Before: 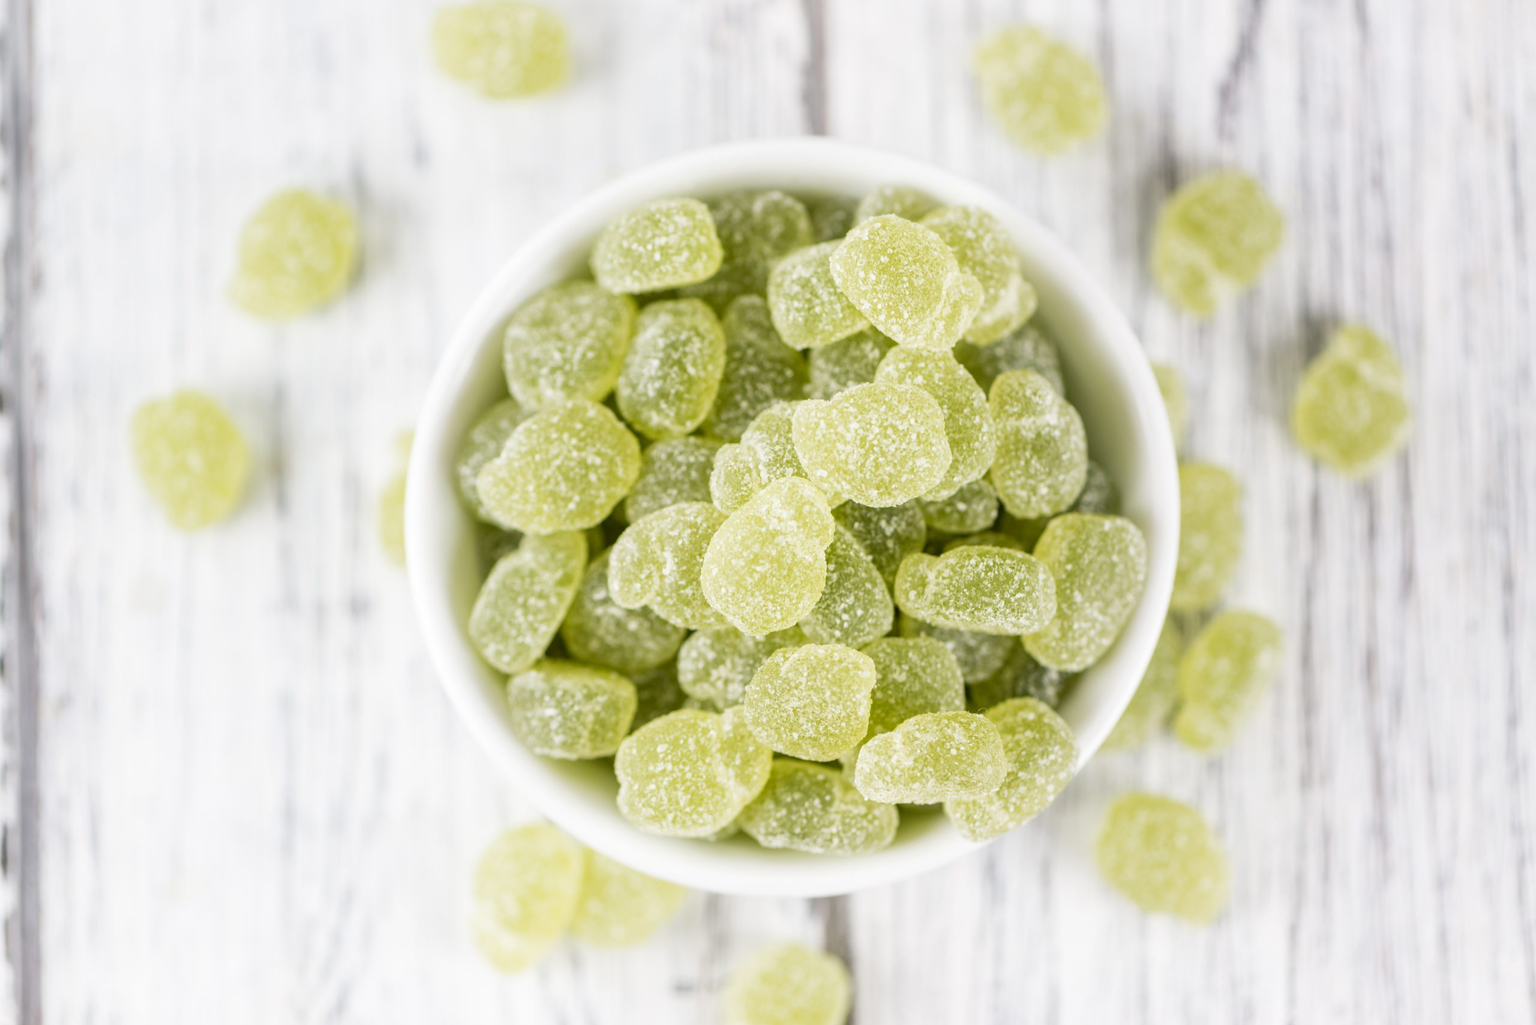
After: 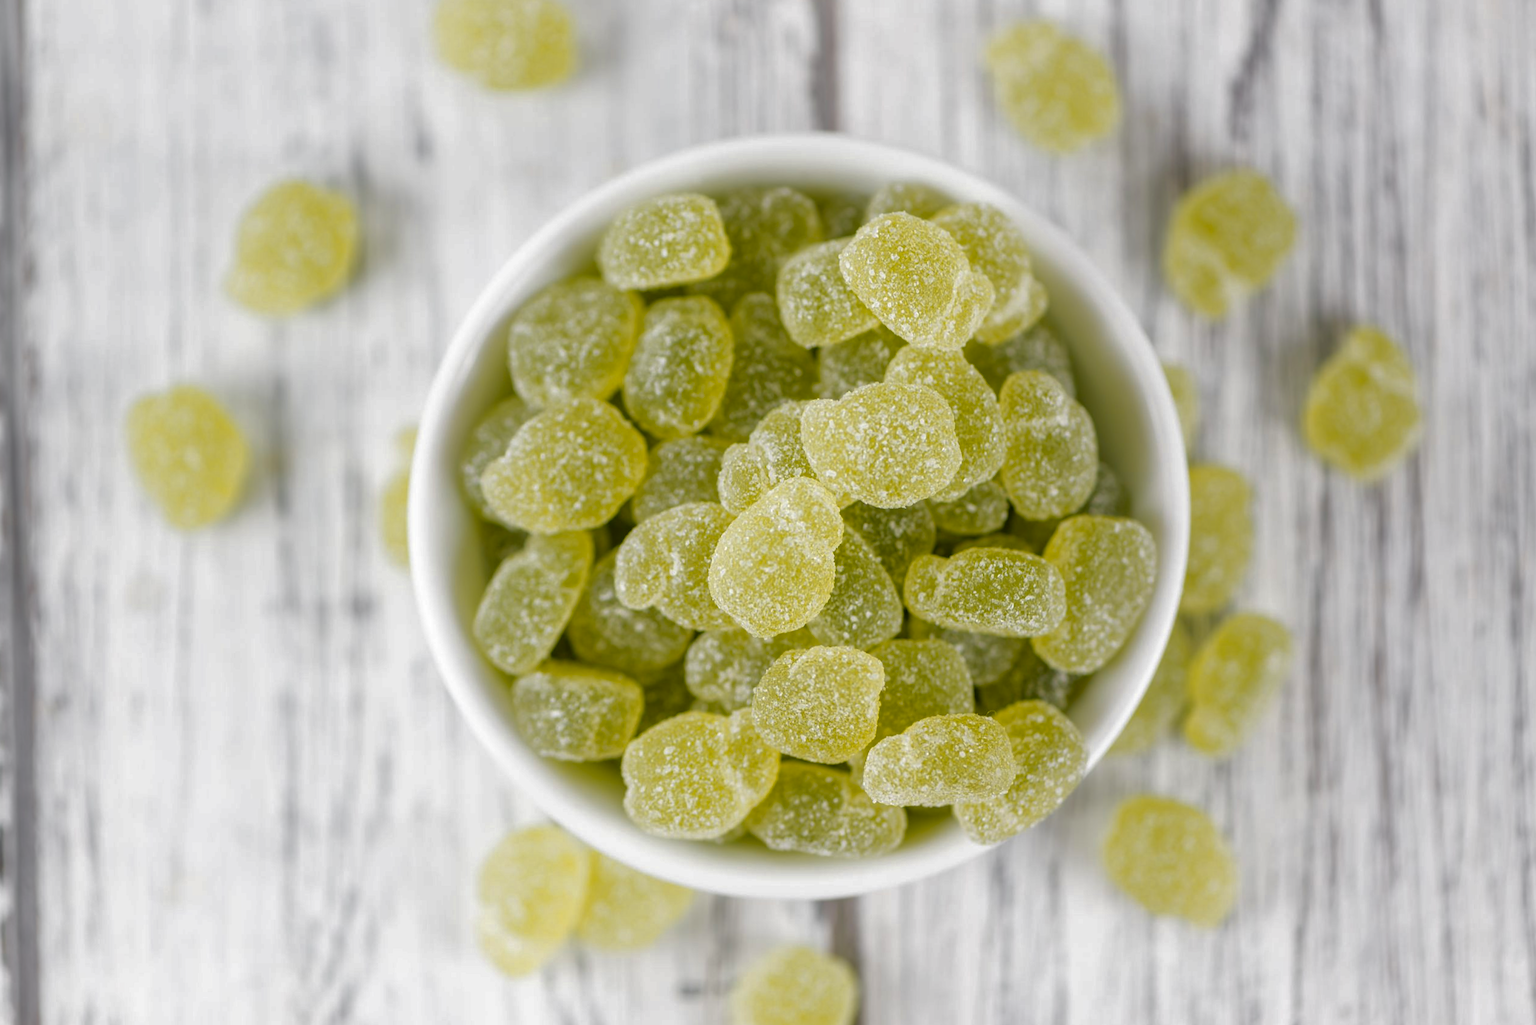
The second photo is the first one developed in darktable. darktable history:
base curve: curves: ch0 [(0, 0) (0.826, 0.587) (1, 1)]
rotate and perspective: rotation 0.174°, lens shift (vertical) 0.013, lens shift (horizontal) 0.019, shear 0.001, automatic cropping original format, crop left 0.007, crop right 0.991, crop top 0.016, crop bottom 0.997
color zones: curves: ch0 [(0, 0.511) (0.143, 0.531) (0.286, 0.56) (0.429, 0.5) (0.571, 0.5) (0.714, 0.5) (0.857, 0.5) (1, 0.5)]; ch1 [(0, 0.525) (0.143, 0.705) (0.286, 0.715) (0.429, 0.35) (0.571, 0.35) (0.714, 0.35) (0.857, 0.4) (1, 0.4)]; ch2 [(0, 0.572) (0.143, 0.512) (0.286, 0.473) (0.429, 0.45) (0.571, 0.5) (0.714, 0.5) (0.857, 0.518) (1, 0.518)]
